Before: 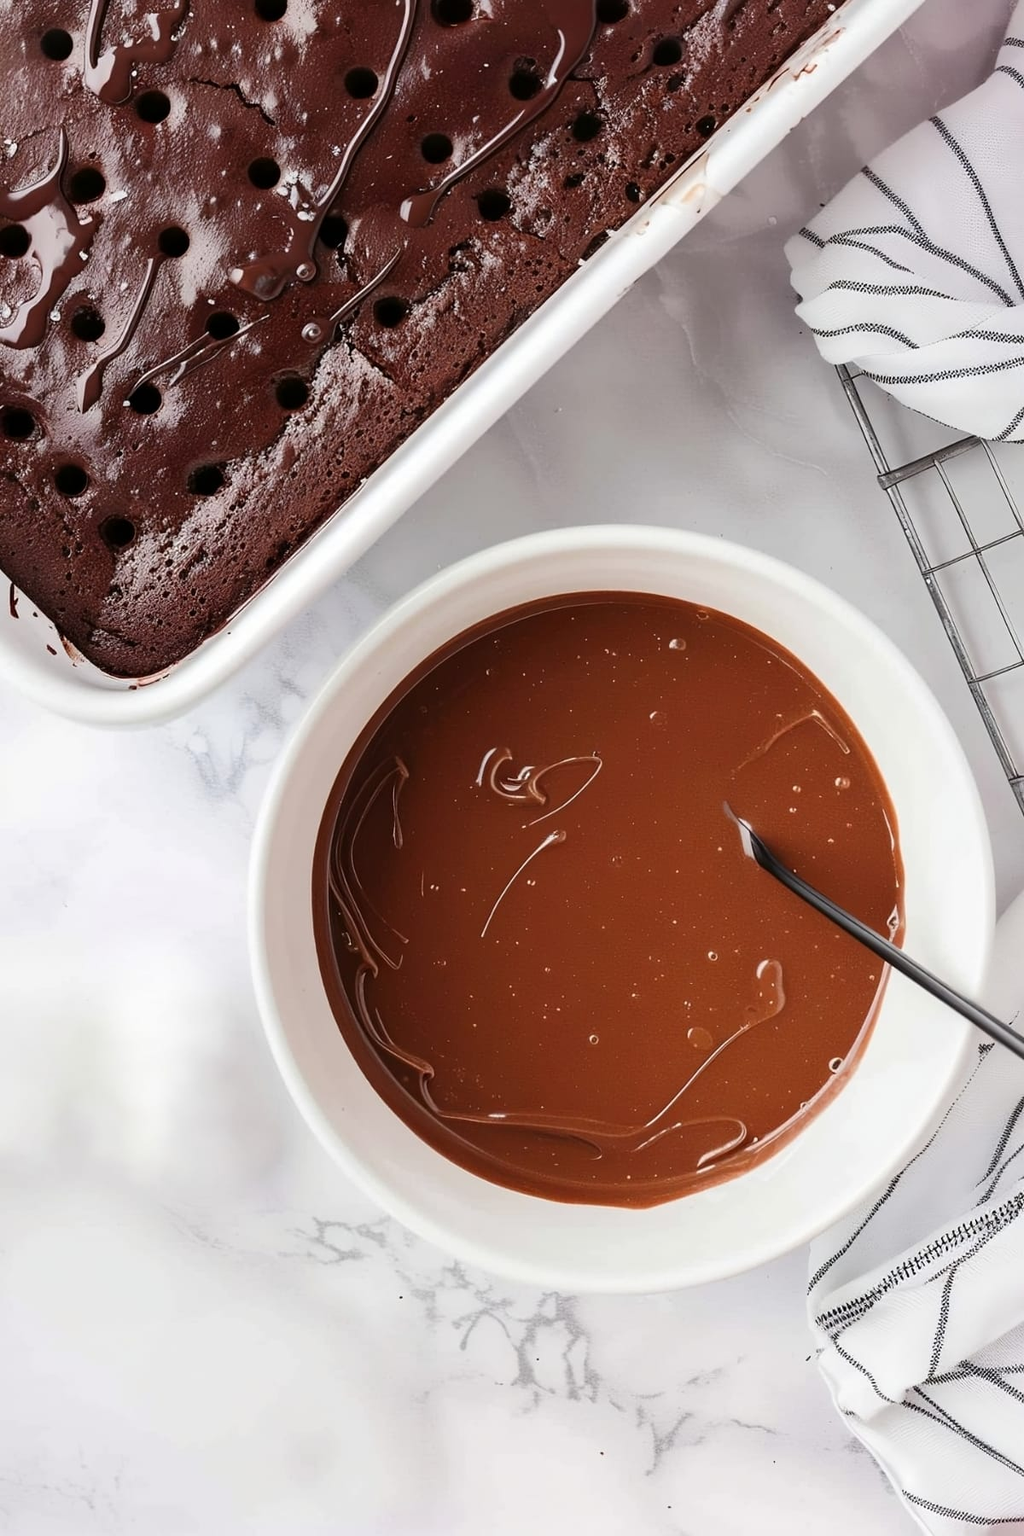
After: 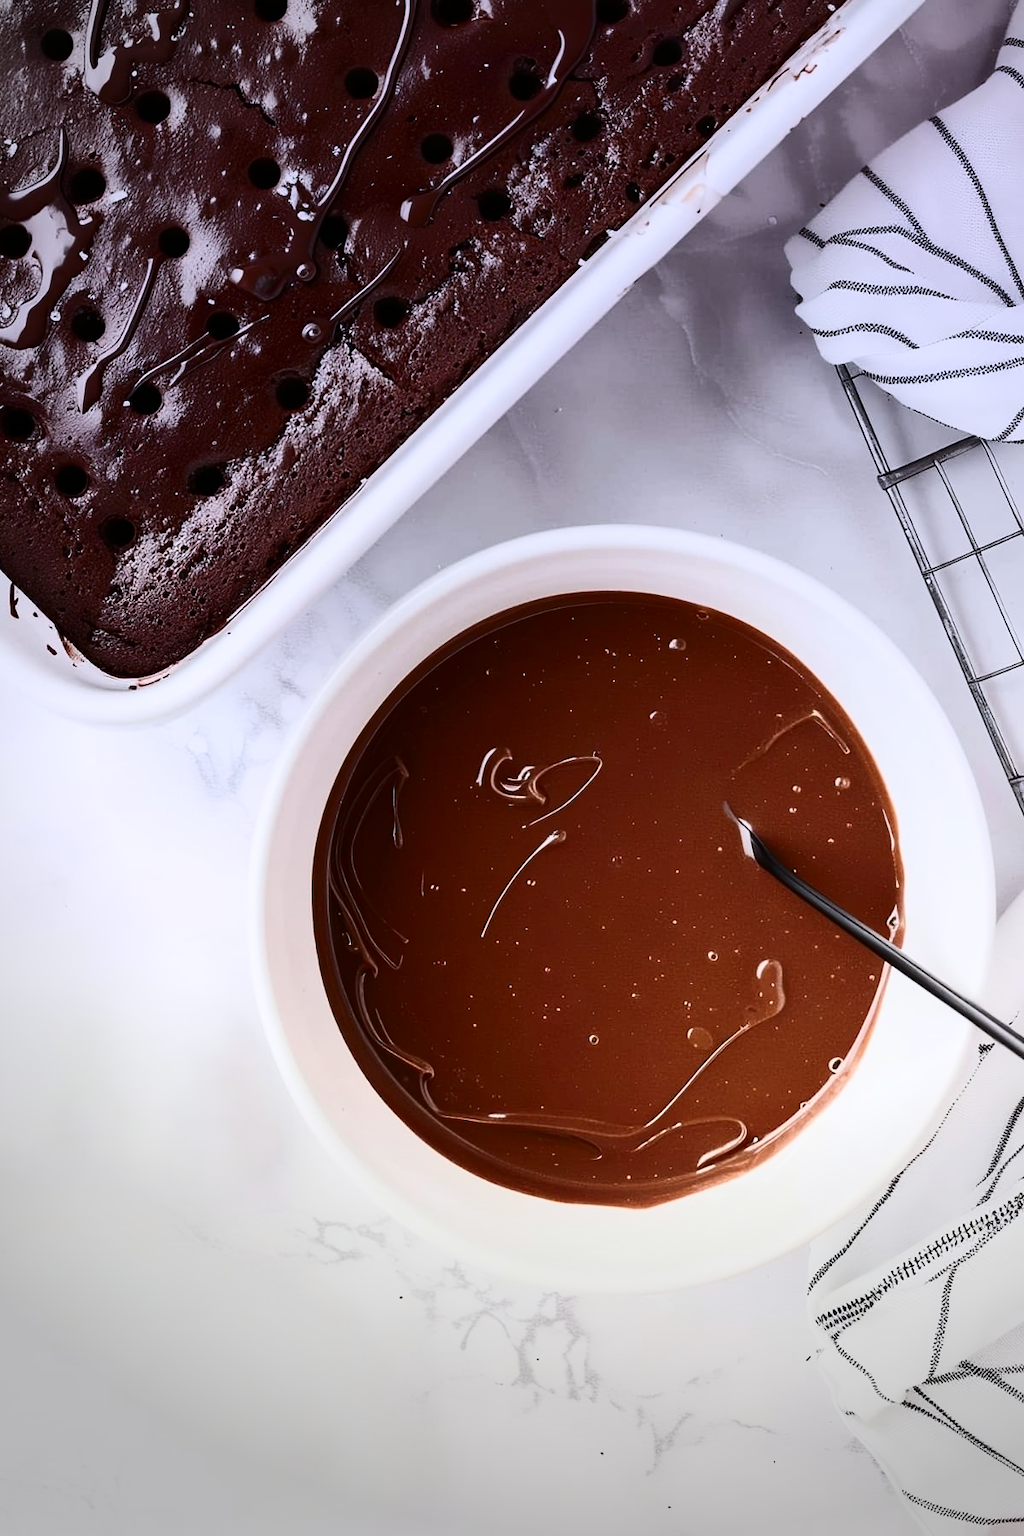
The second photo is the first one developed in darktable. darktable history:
vignetting: fall-off start 73.57%, center (0.22, -0.235)
contrast brightness saturation: contrast 0.39, brightness 0.1
graduated density: hue 238.83°, saturation 50%
